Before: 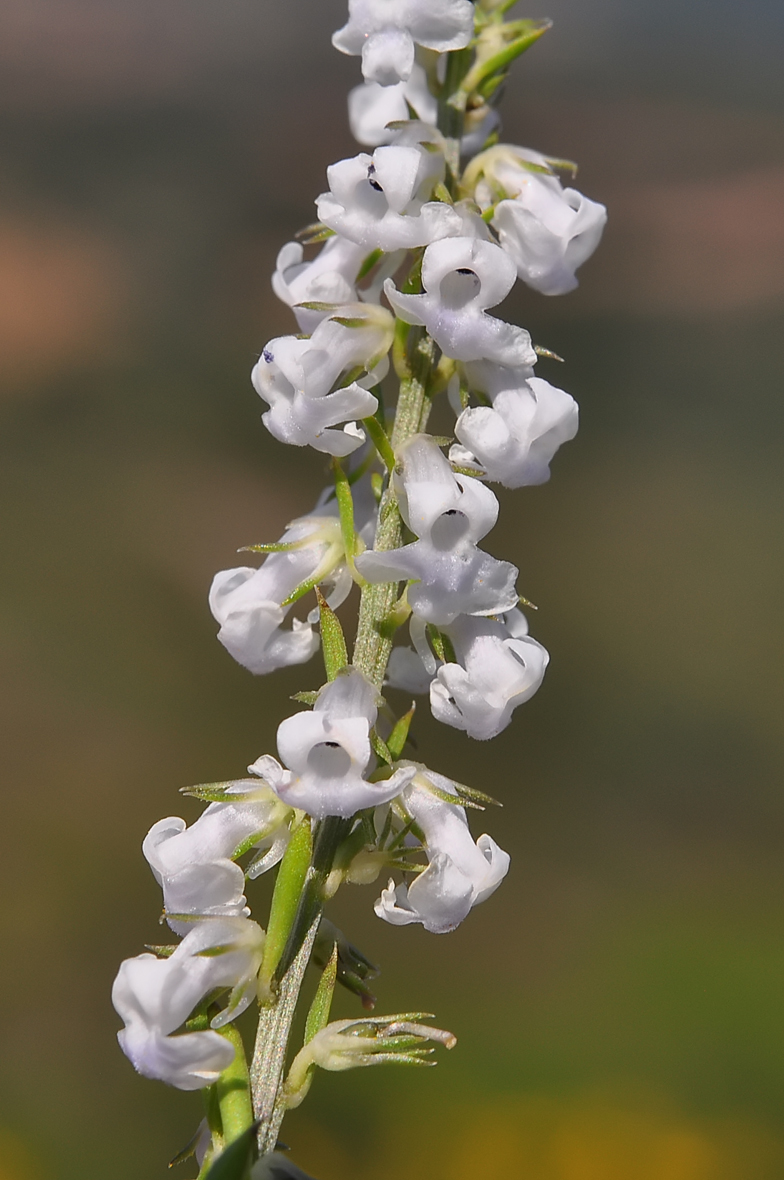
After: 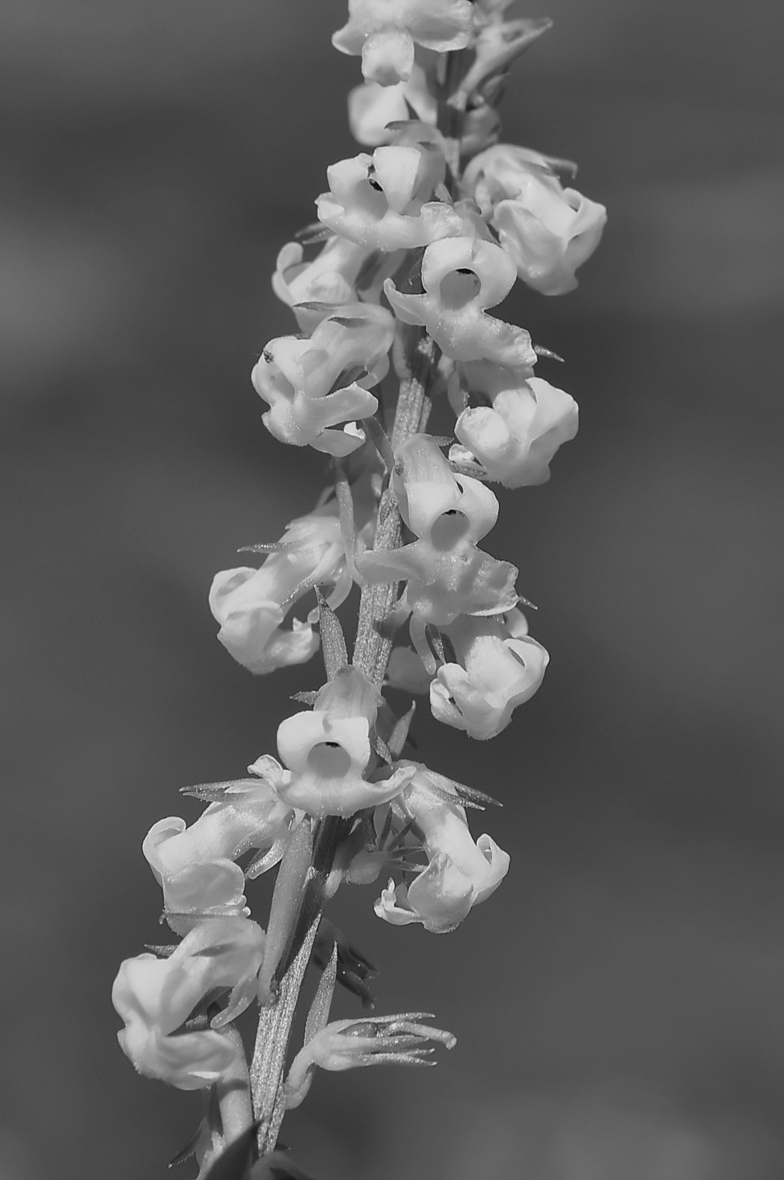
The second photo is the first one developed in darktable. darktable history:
monochrome: a -92.57, b 58.91
color balance: lift [1.001, 1.007, 1, 0.993], gamma [1.023, 1.026, 1.01, 0.974], gain [0.964, 1.059, 1.073, 0.927]
